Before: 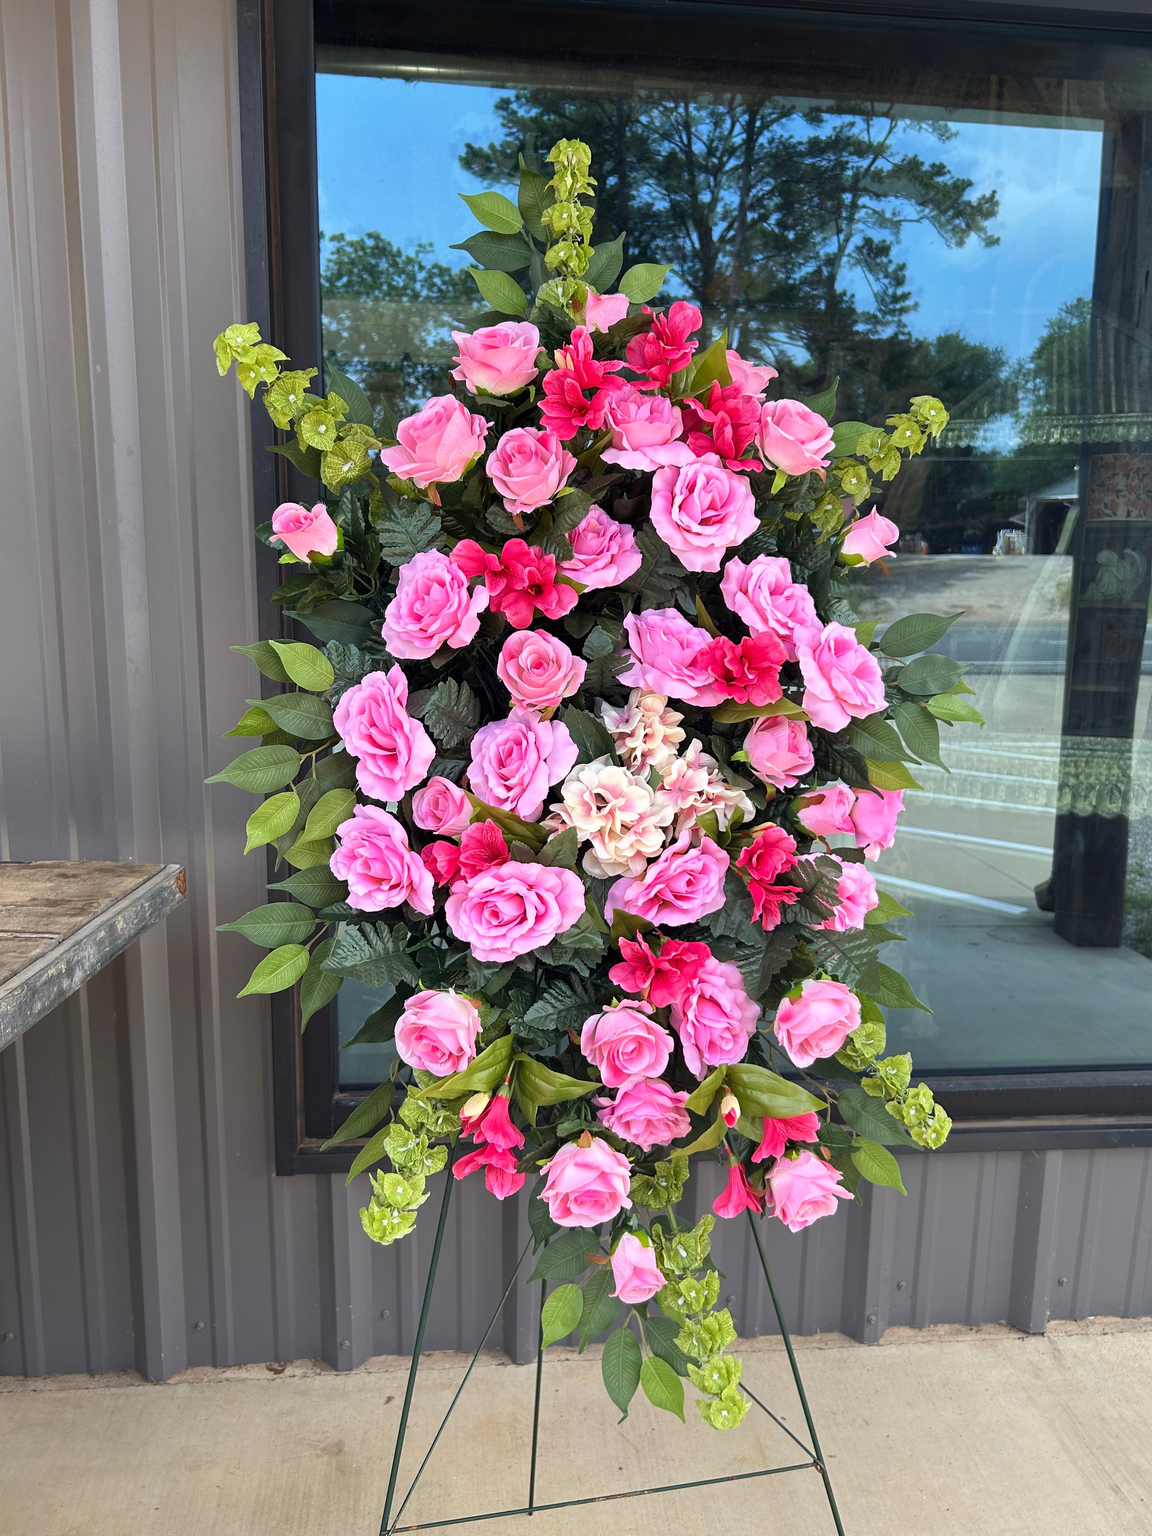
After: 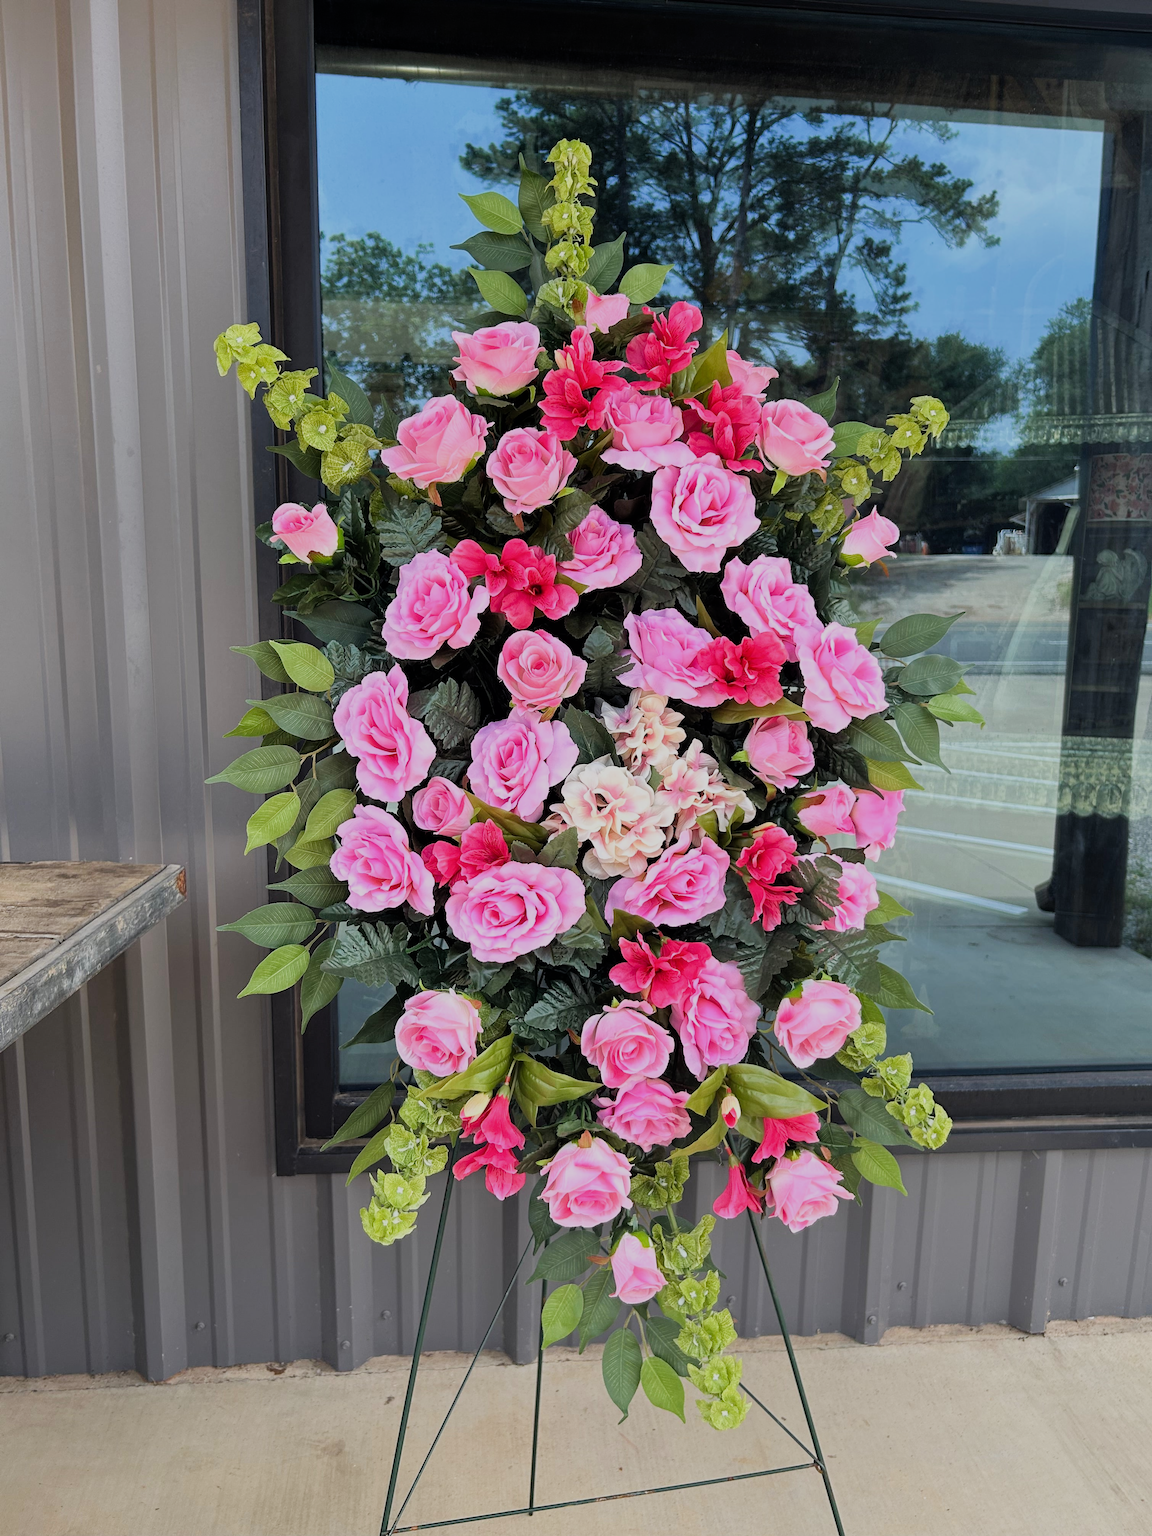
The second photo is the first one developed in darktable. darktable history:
filmic rgb: black relative exposure -16 EV, white relative exposure 6.91 EV, threshold 3.03 EV, hardness 4.69, iterations of high-quality reconstruction 10, enable highlight reconstruction true
